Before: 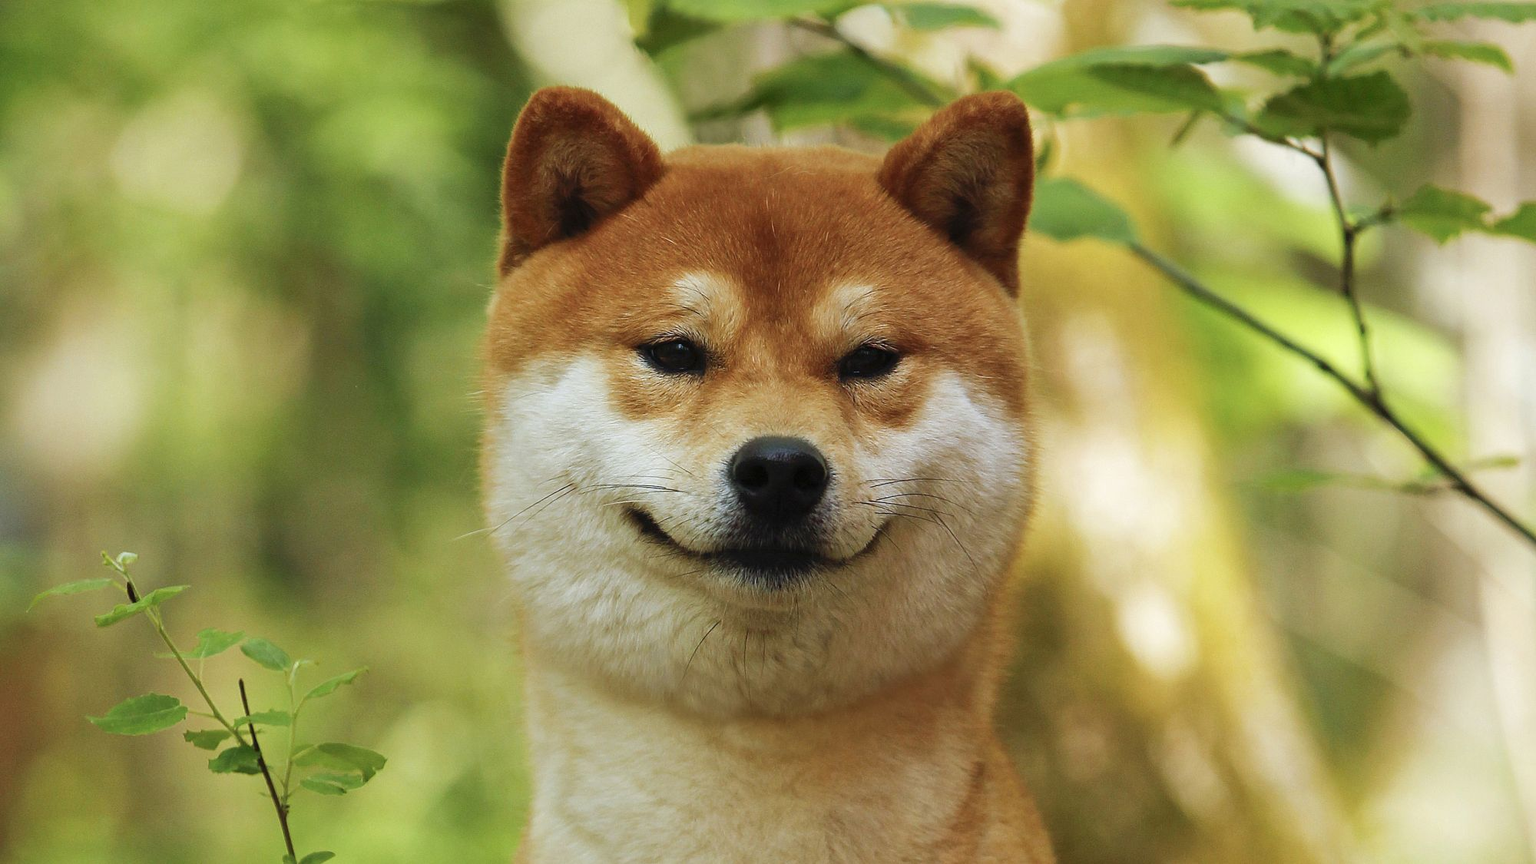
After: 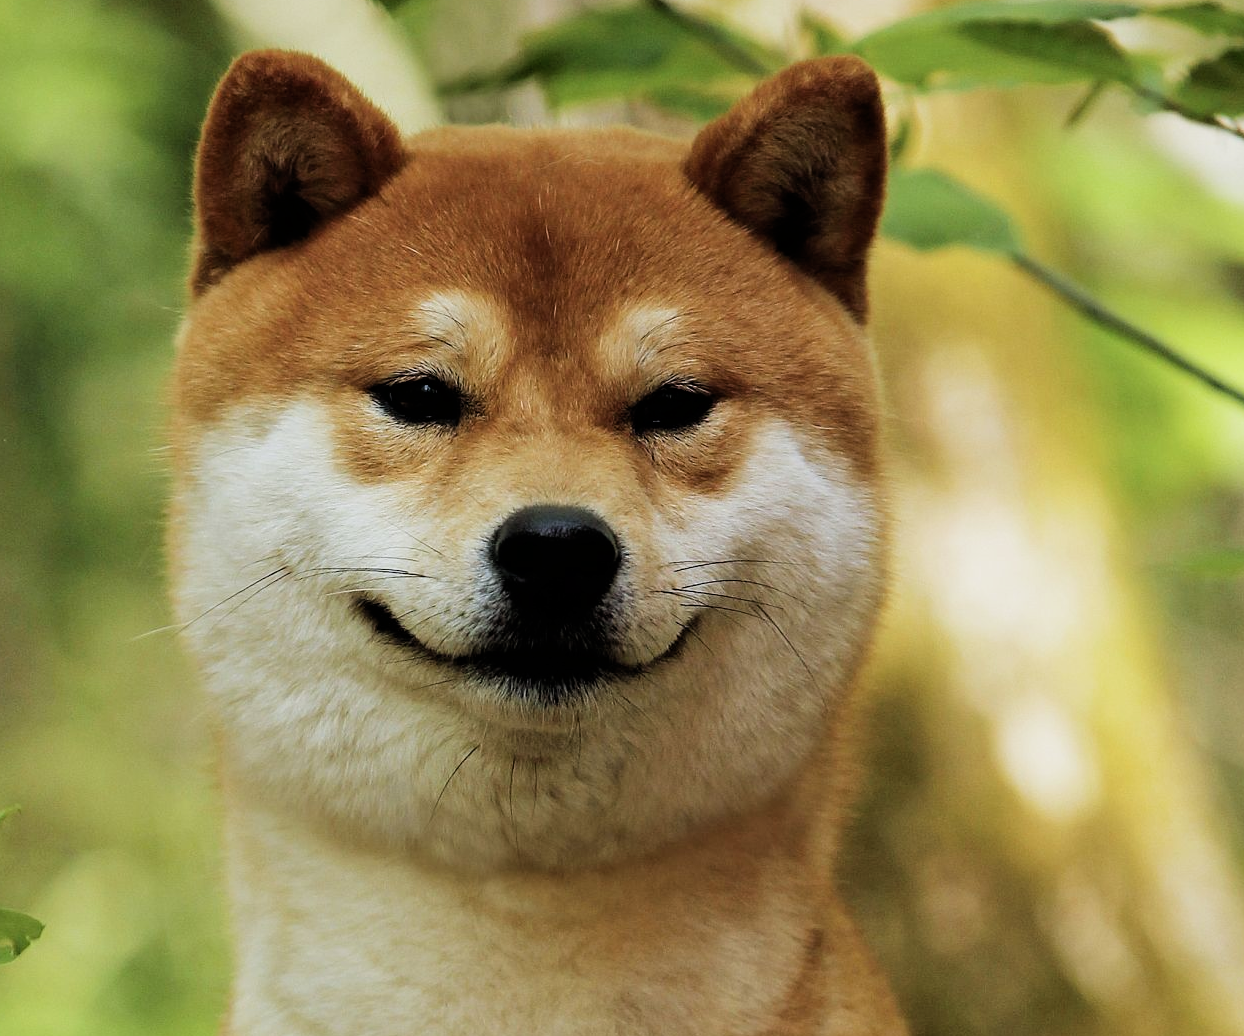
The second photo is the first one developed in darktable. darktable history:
filmic rgb: black relative exposure -5.07 EV, white relative exposure 3.19 EV, hardness 3.48, contrast 1.185, highlights saturation mix -29.91%
crop and rotate: left 22.998%, top 5.647%, right 14.755%, bottom 2.261%
